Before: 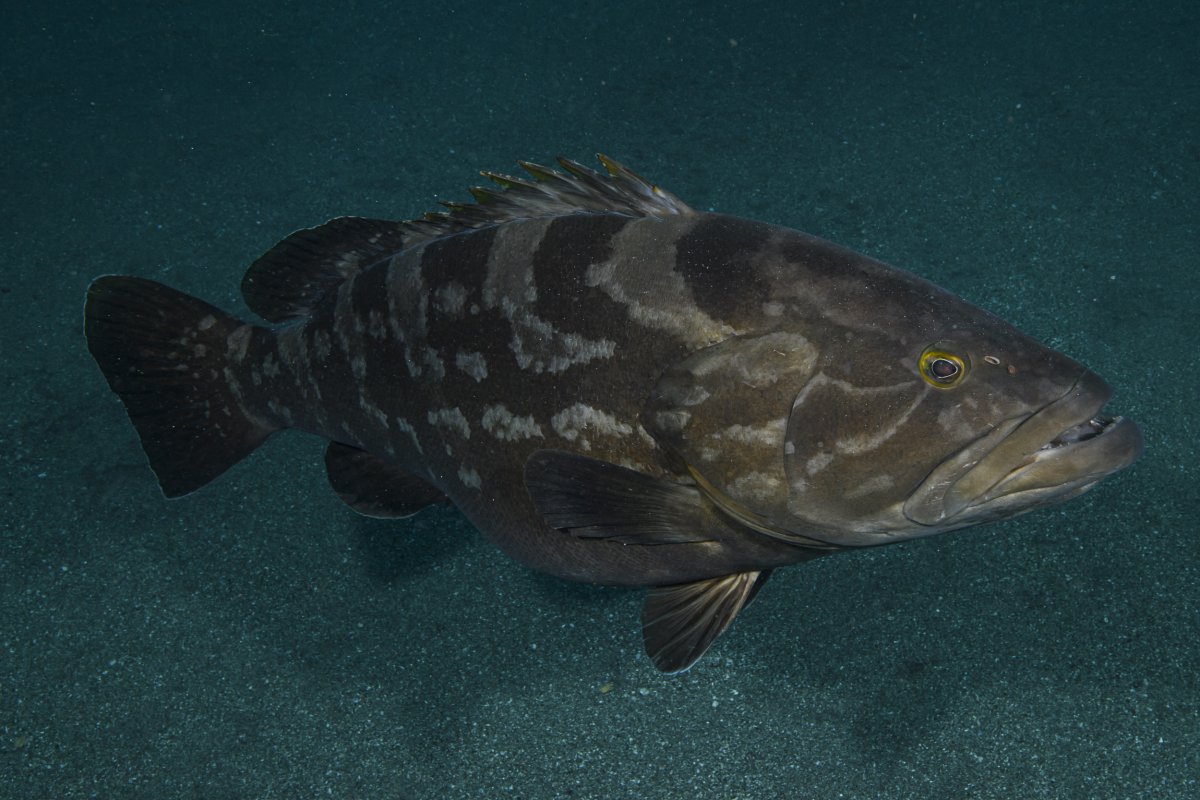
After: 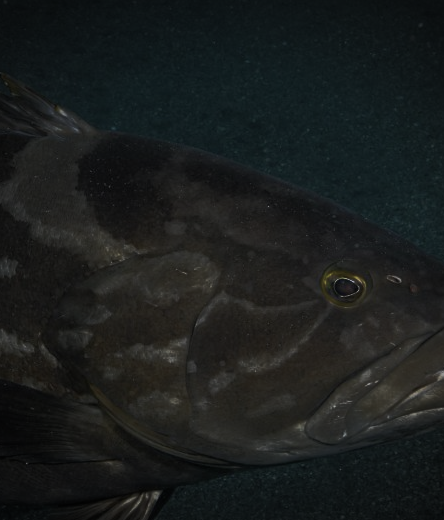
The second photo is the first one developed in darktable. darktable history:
color balance rgb: linear chroma grading › global chroma -14.72%, perceptual saturation grading › global saturation 0.927%, perceptual brilliance grading › highlights 1.419%, perceptual brilliance grading › mid-tones -50.36%, perceptual brilliance grading › shadows -49.678%
crop and rotate: left 49.837%, top 10.15%, right 13.083%, bottom 24.832%
vignetting: width/height ratio 1.092
